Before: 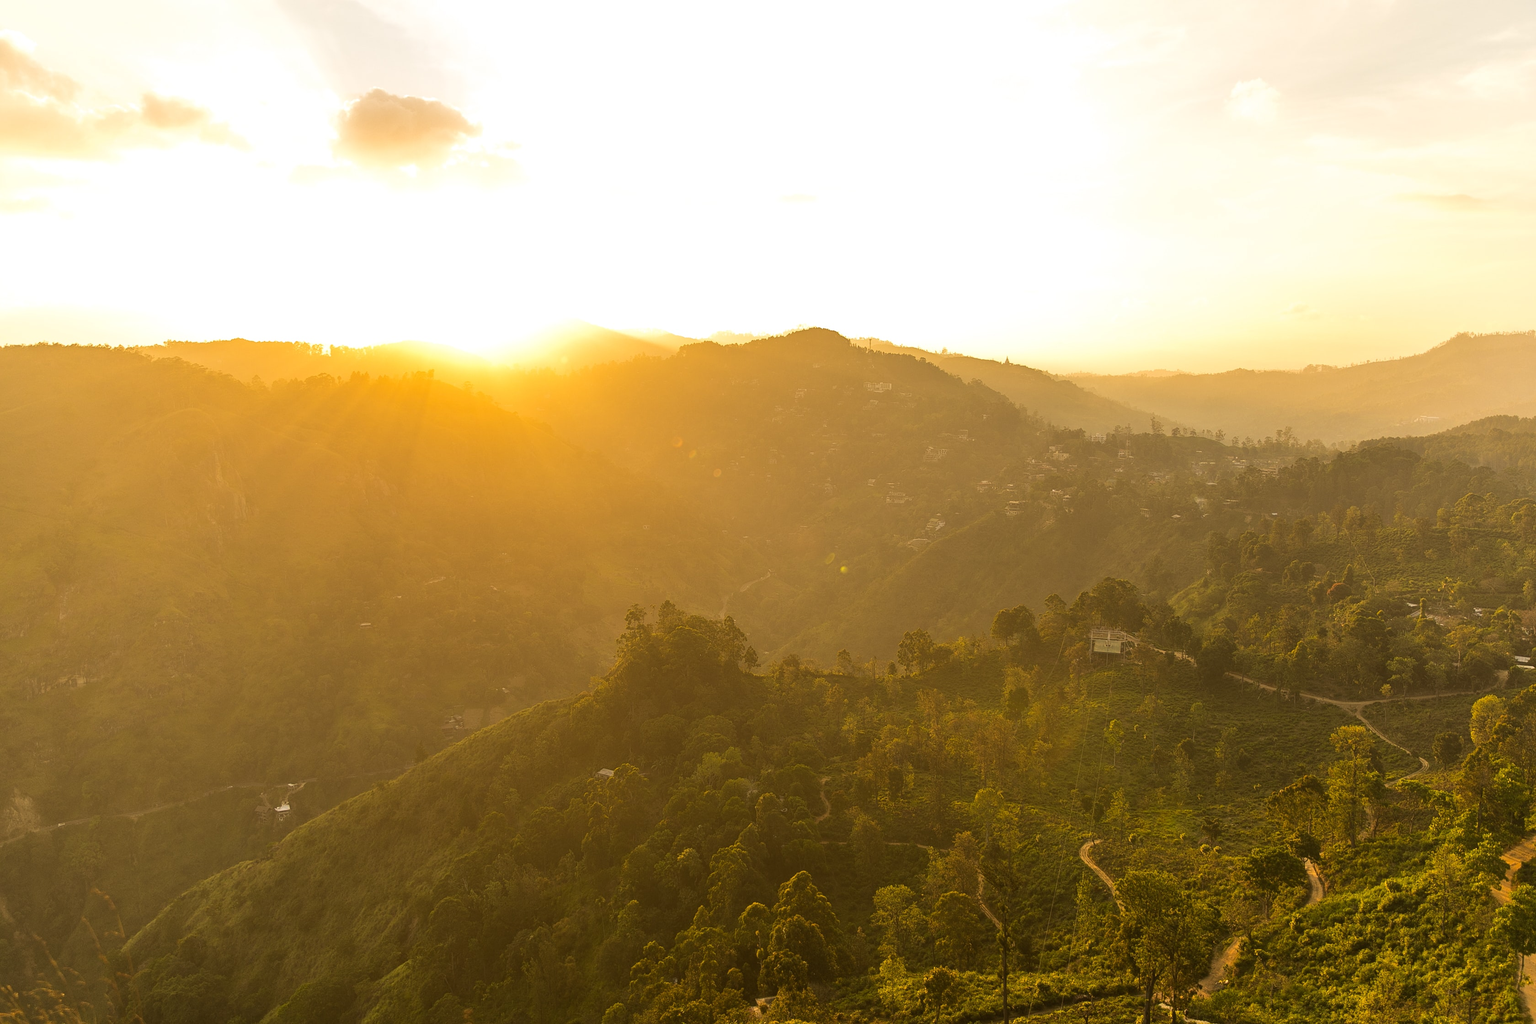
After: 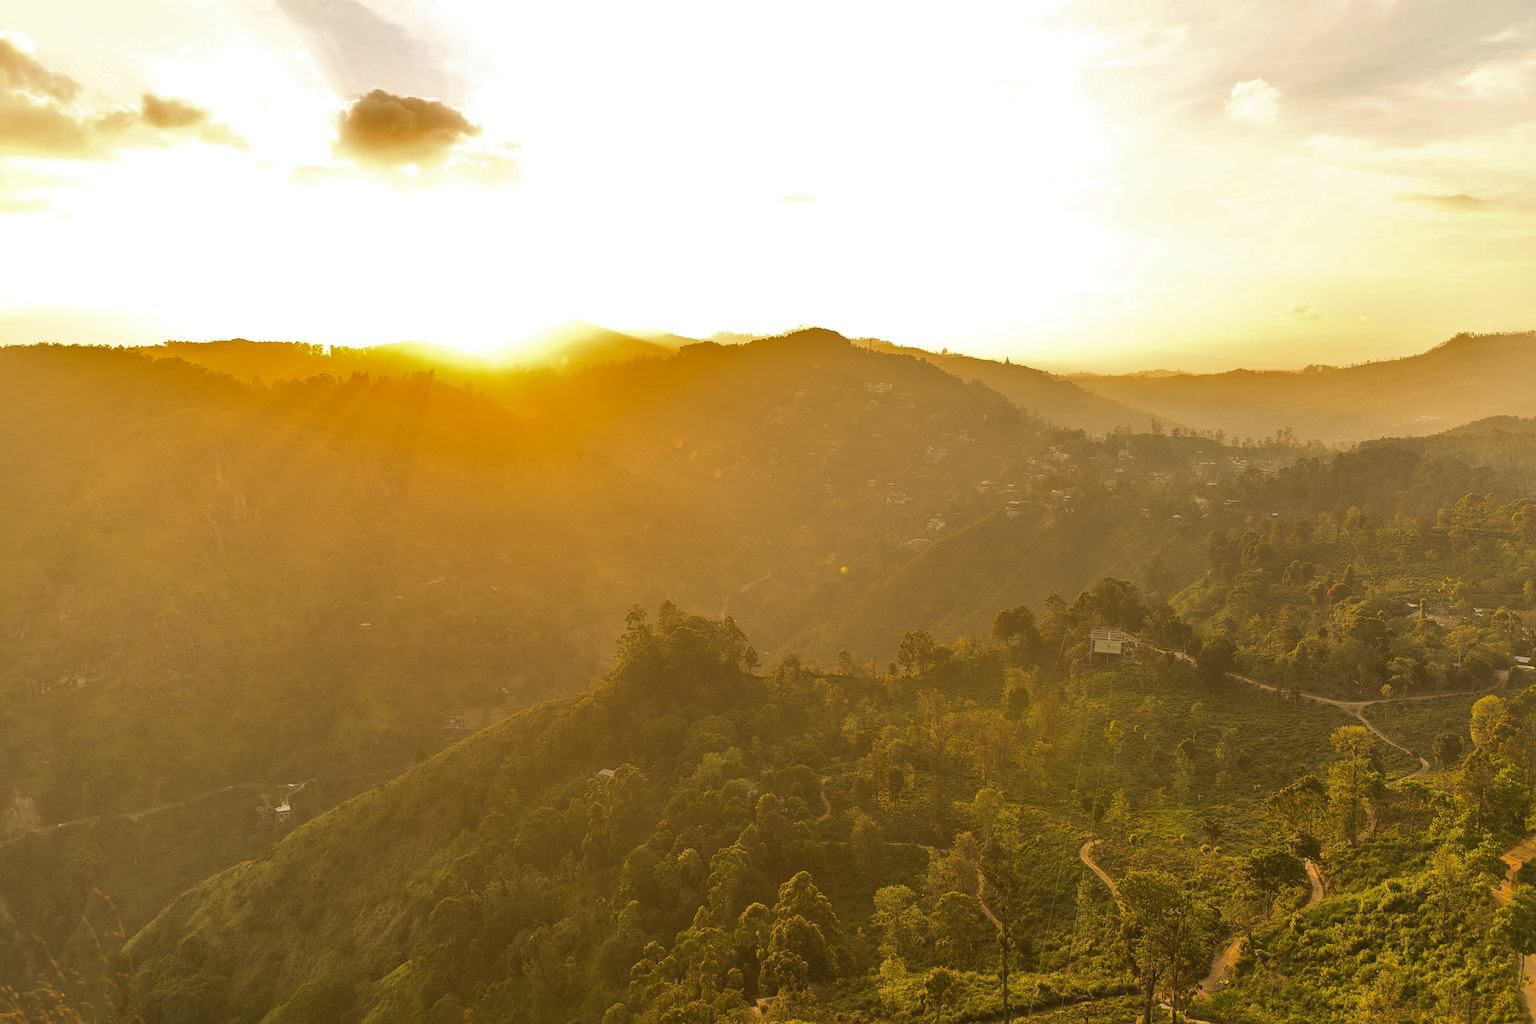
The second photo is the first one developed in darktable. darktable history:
shadows and highlights: highlights -59.92
